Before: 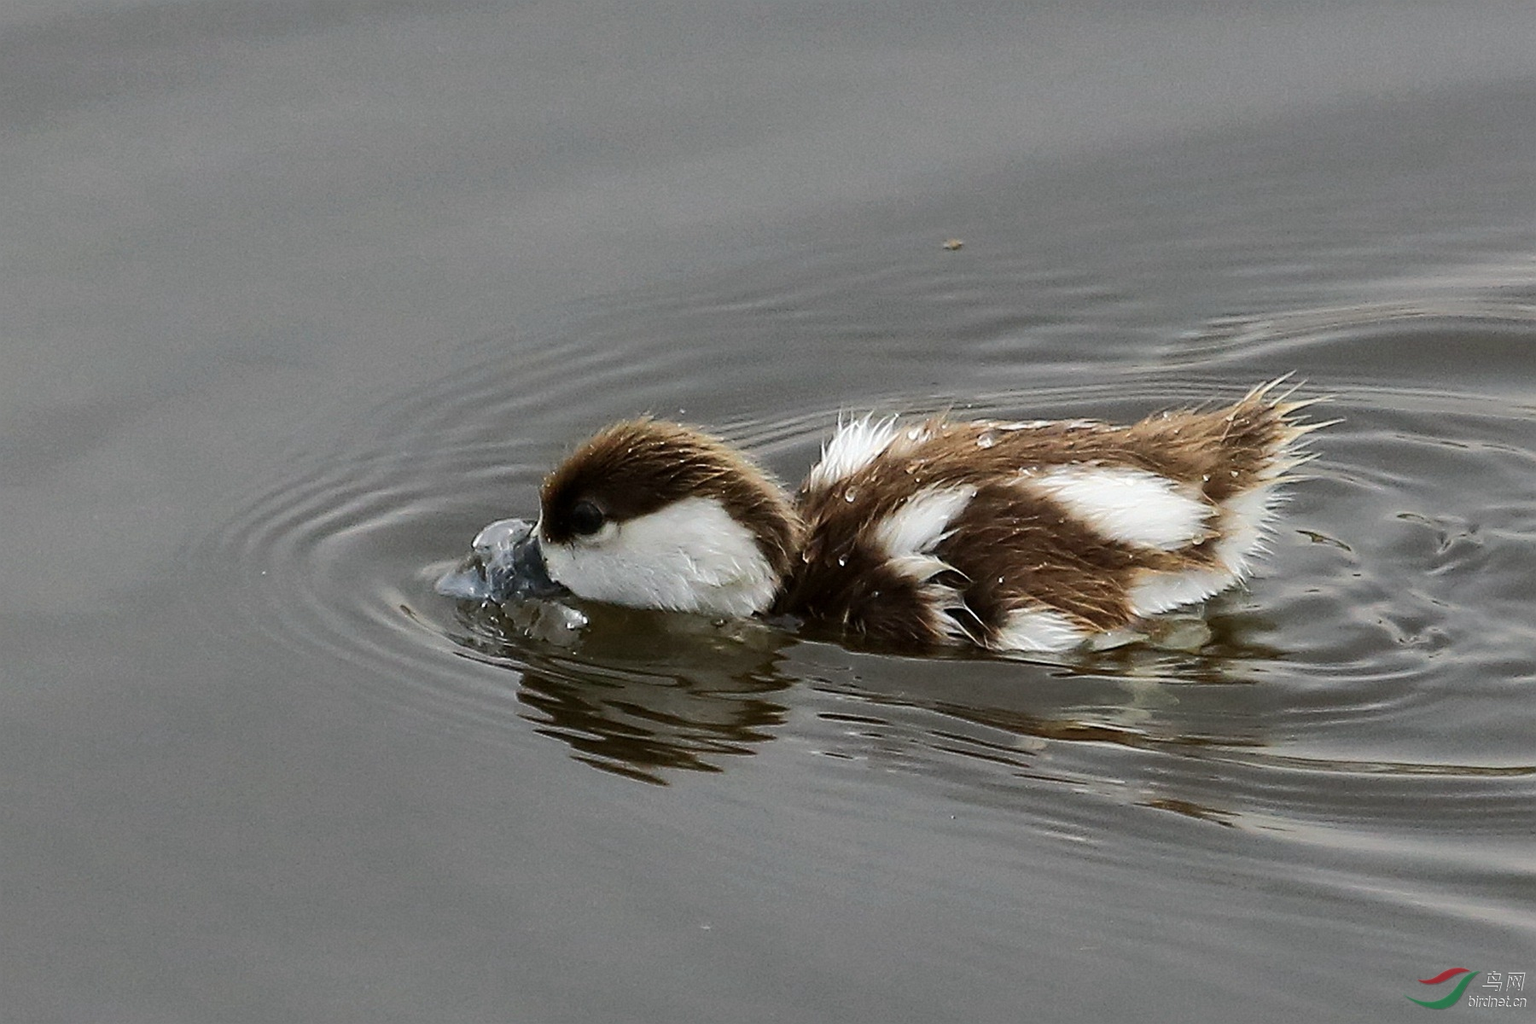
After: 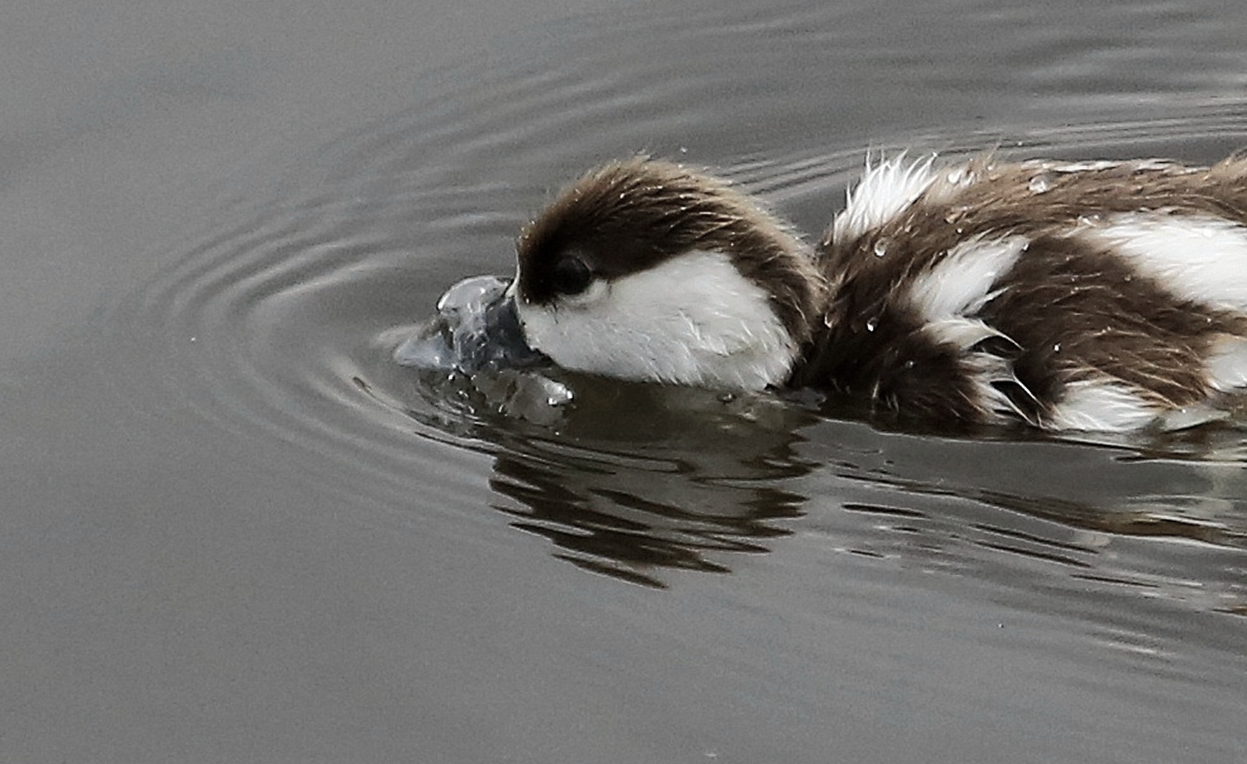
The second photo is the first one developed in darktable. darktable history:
color correction: saturation 0.57
crop: left 6.488%, top 27.668%, right 24.183%, bottom 8.656%
